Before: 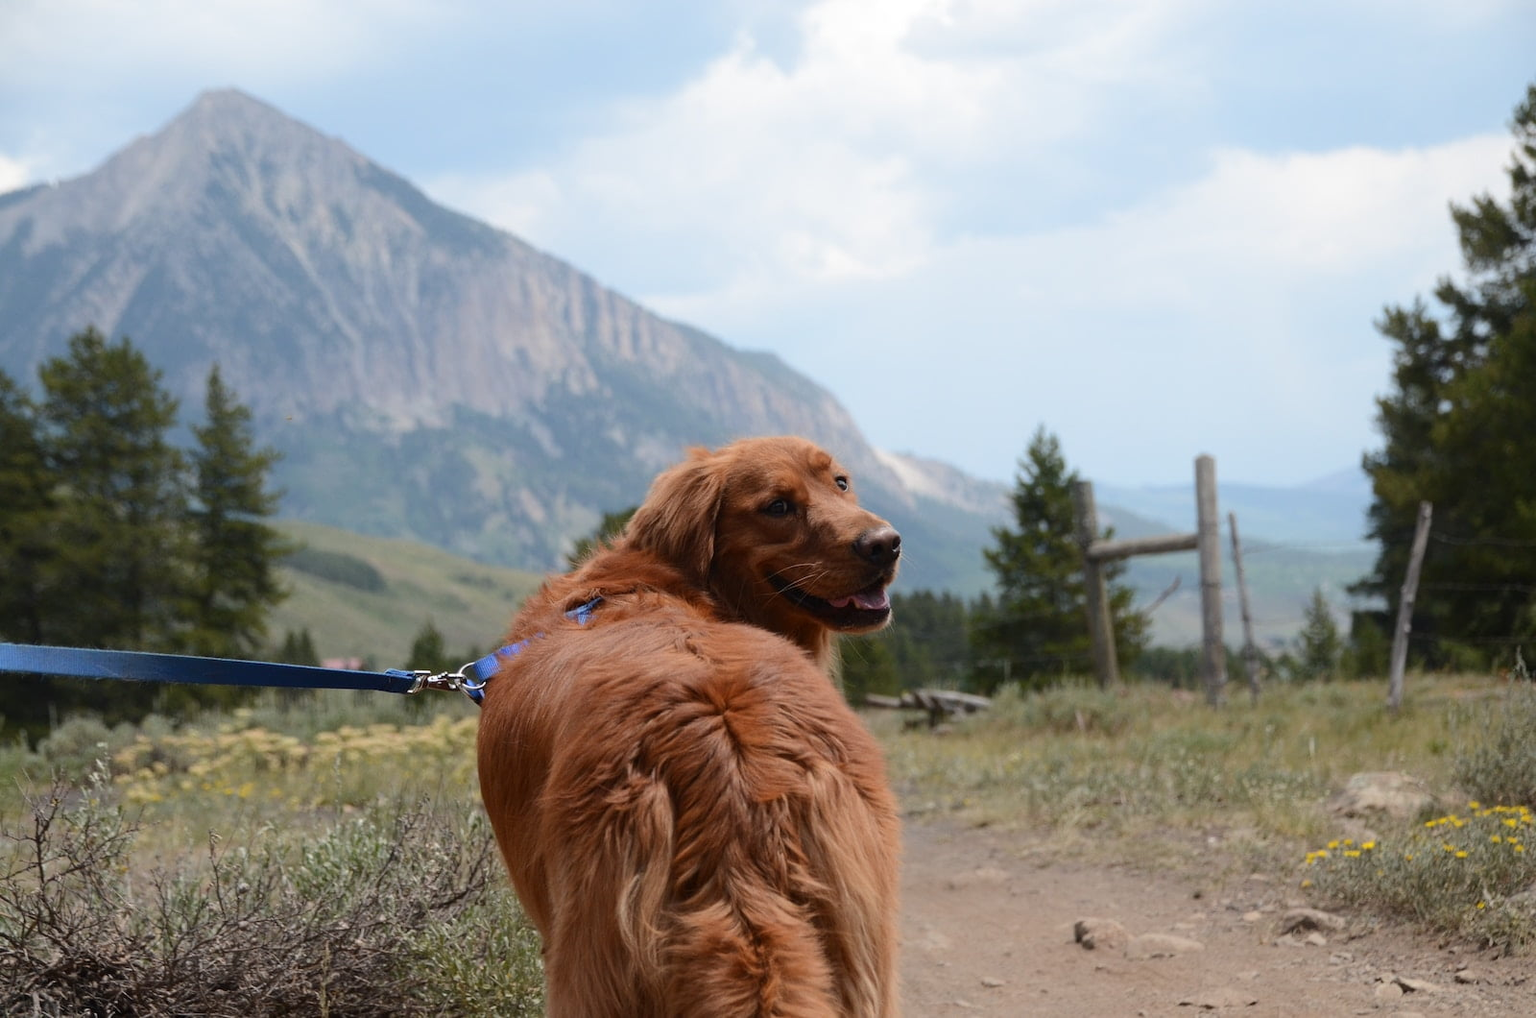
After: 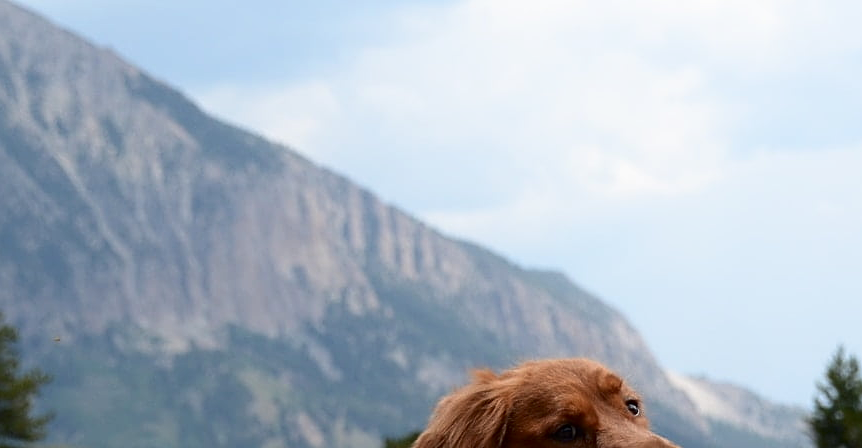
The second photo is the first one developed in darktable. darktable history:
contrast brightness saturation: contrast 0.07, brightness -0.13, saturation 0.06
sharpen: on, module defaults
shadows and highlights: shadows 0, highlights 40
crop: left 15.306%, top 9.065%, right 30.789%, bottom 48.638%
